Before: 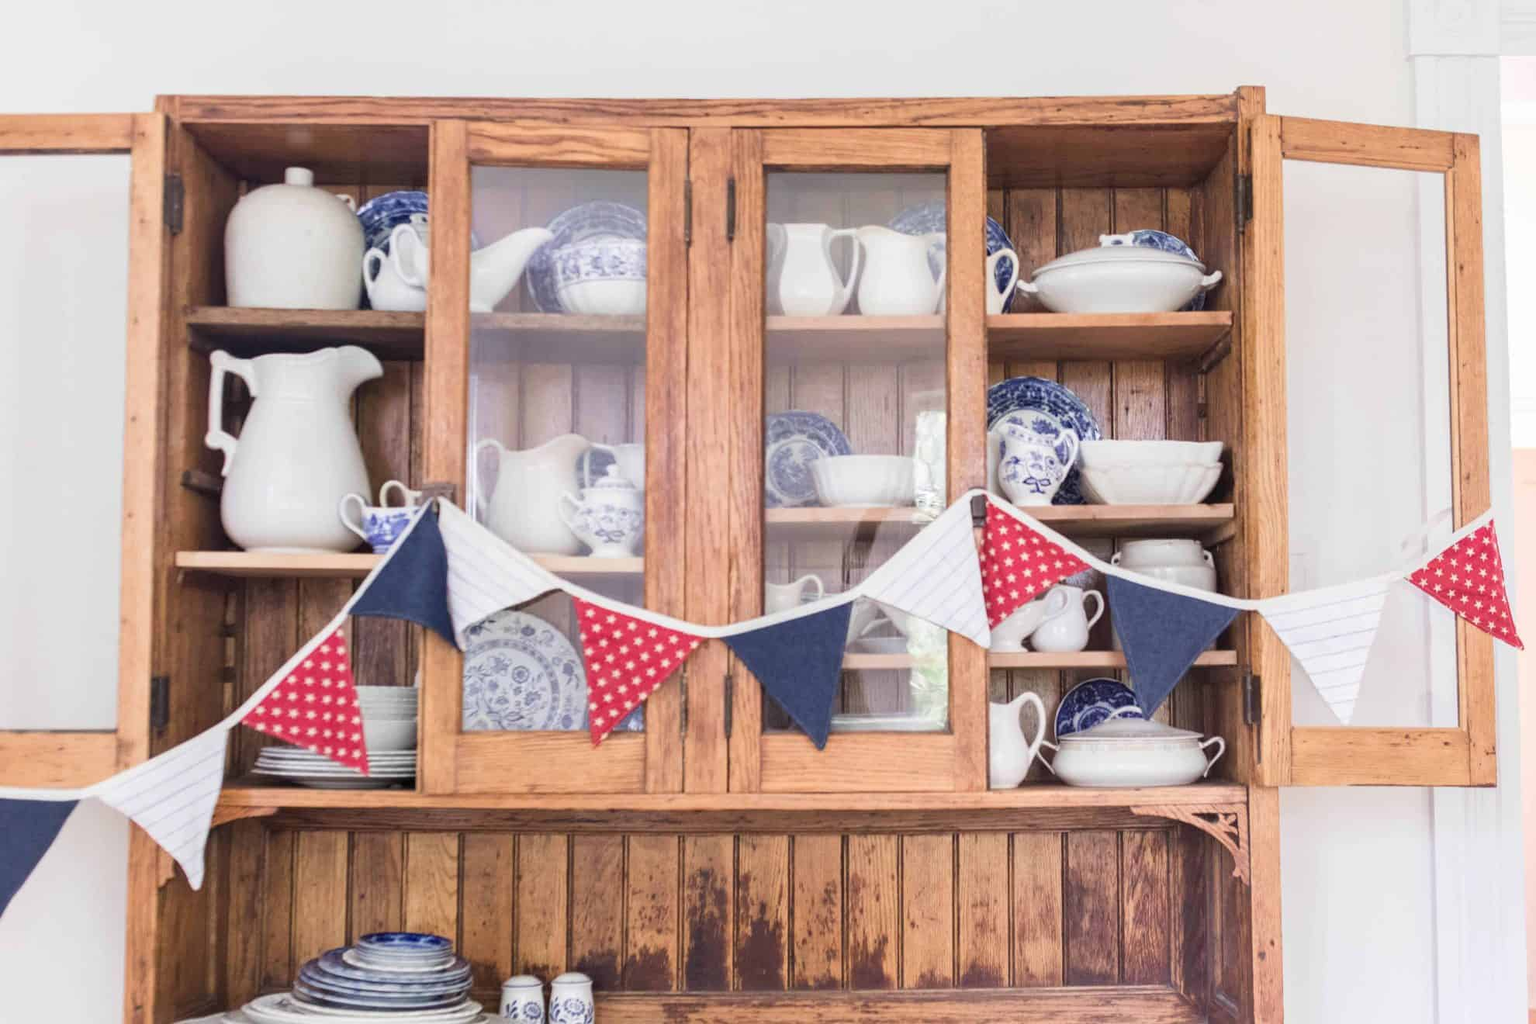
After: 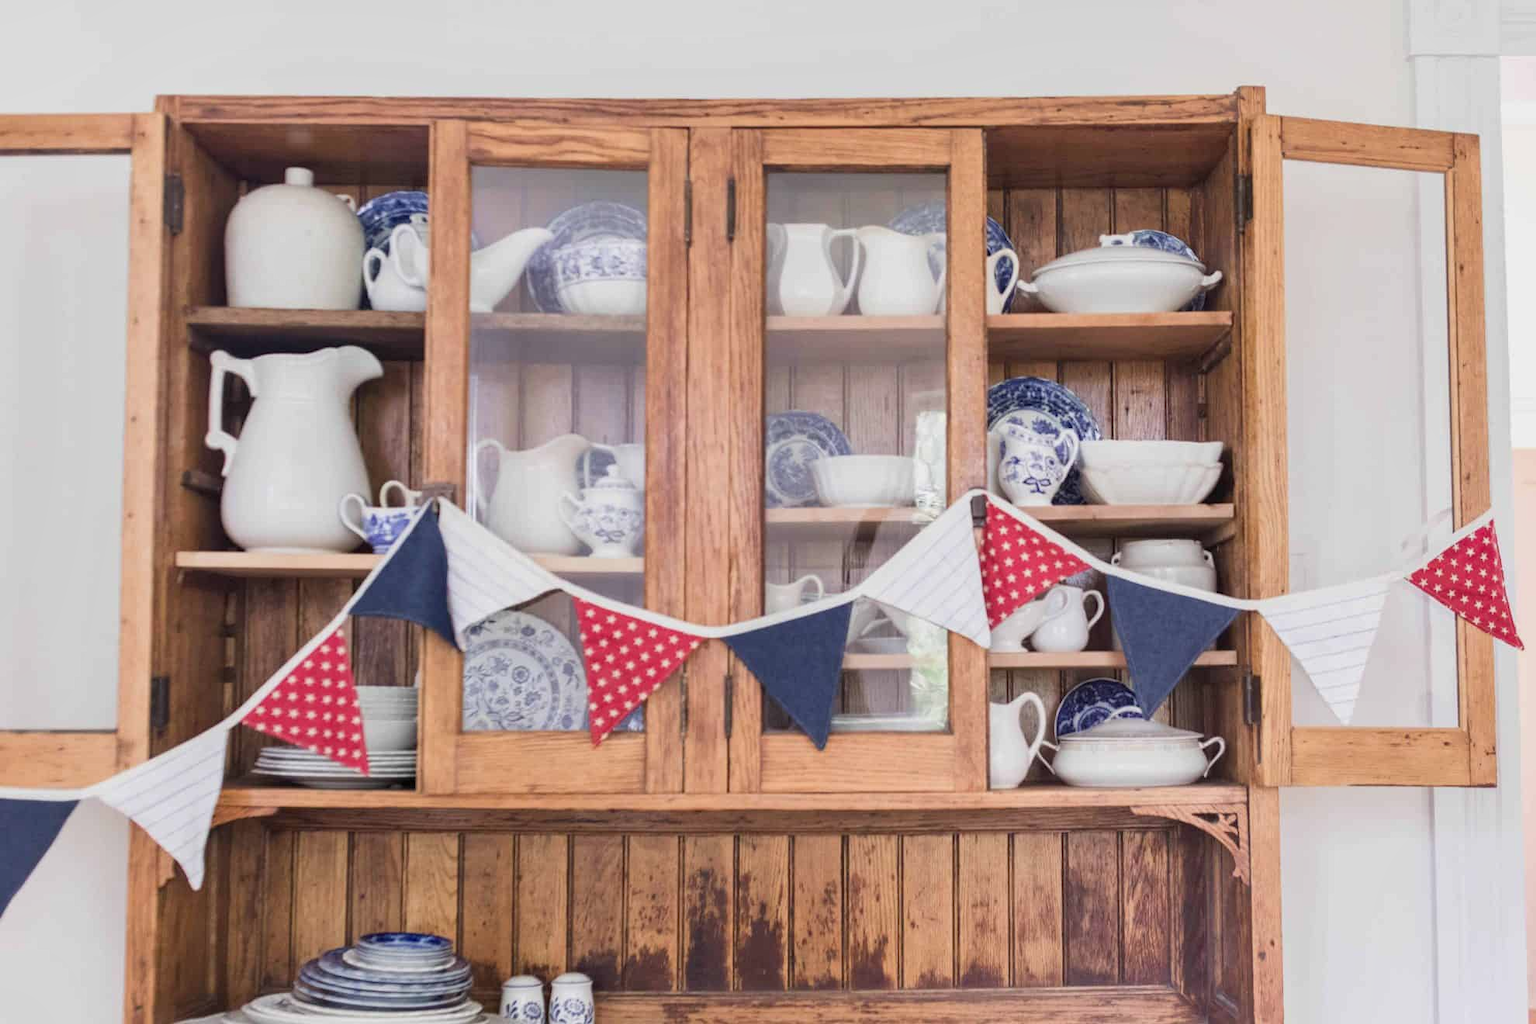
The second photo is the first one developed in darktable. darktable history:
shadows and highlights: shadows 37.43, highlights -26.98, soften with gaussian
exposure: exposure -0.18 EV, compensate exposure bias true, compensate highlight preservation false
